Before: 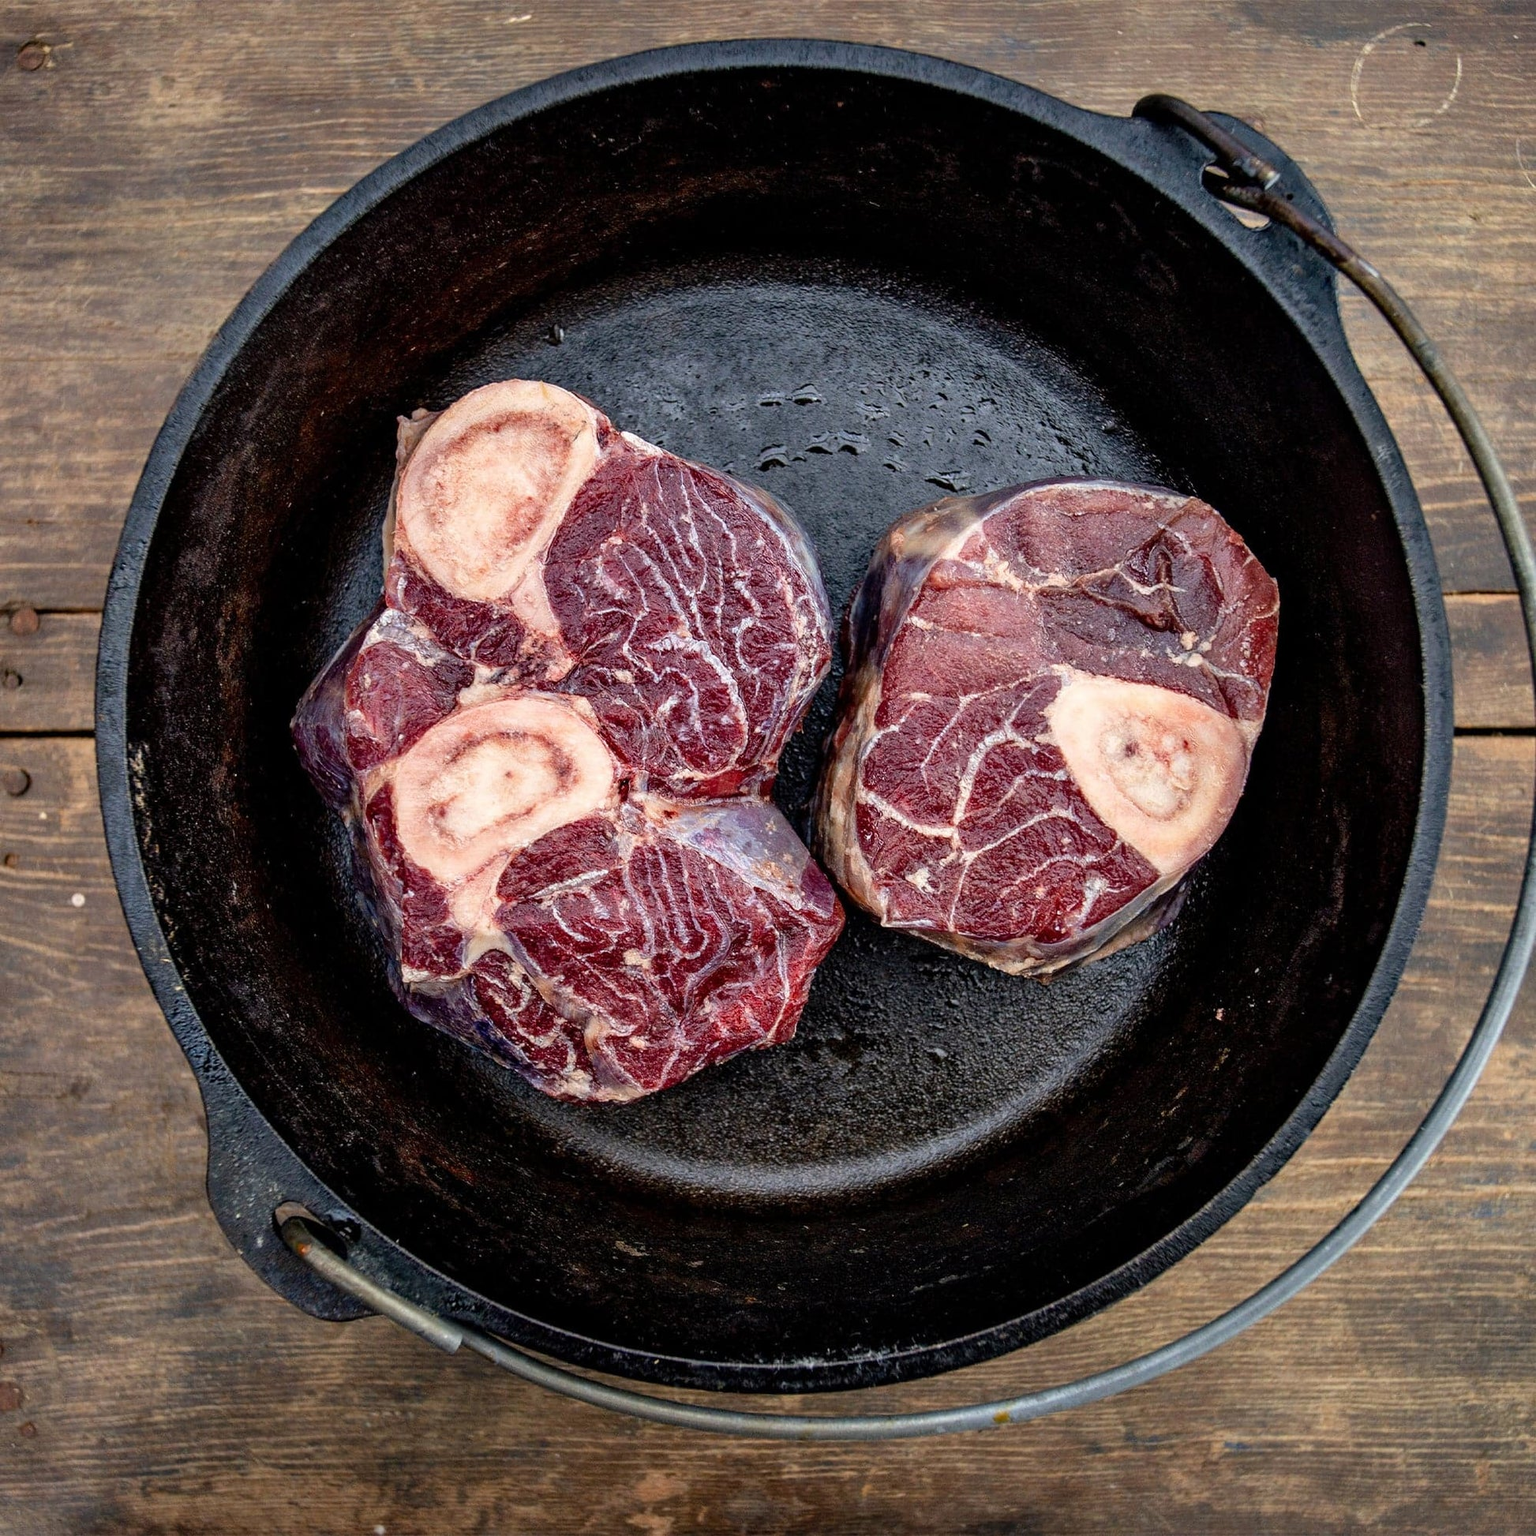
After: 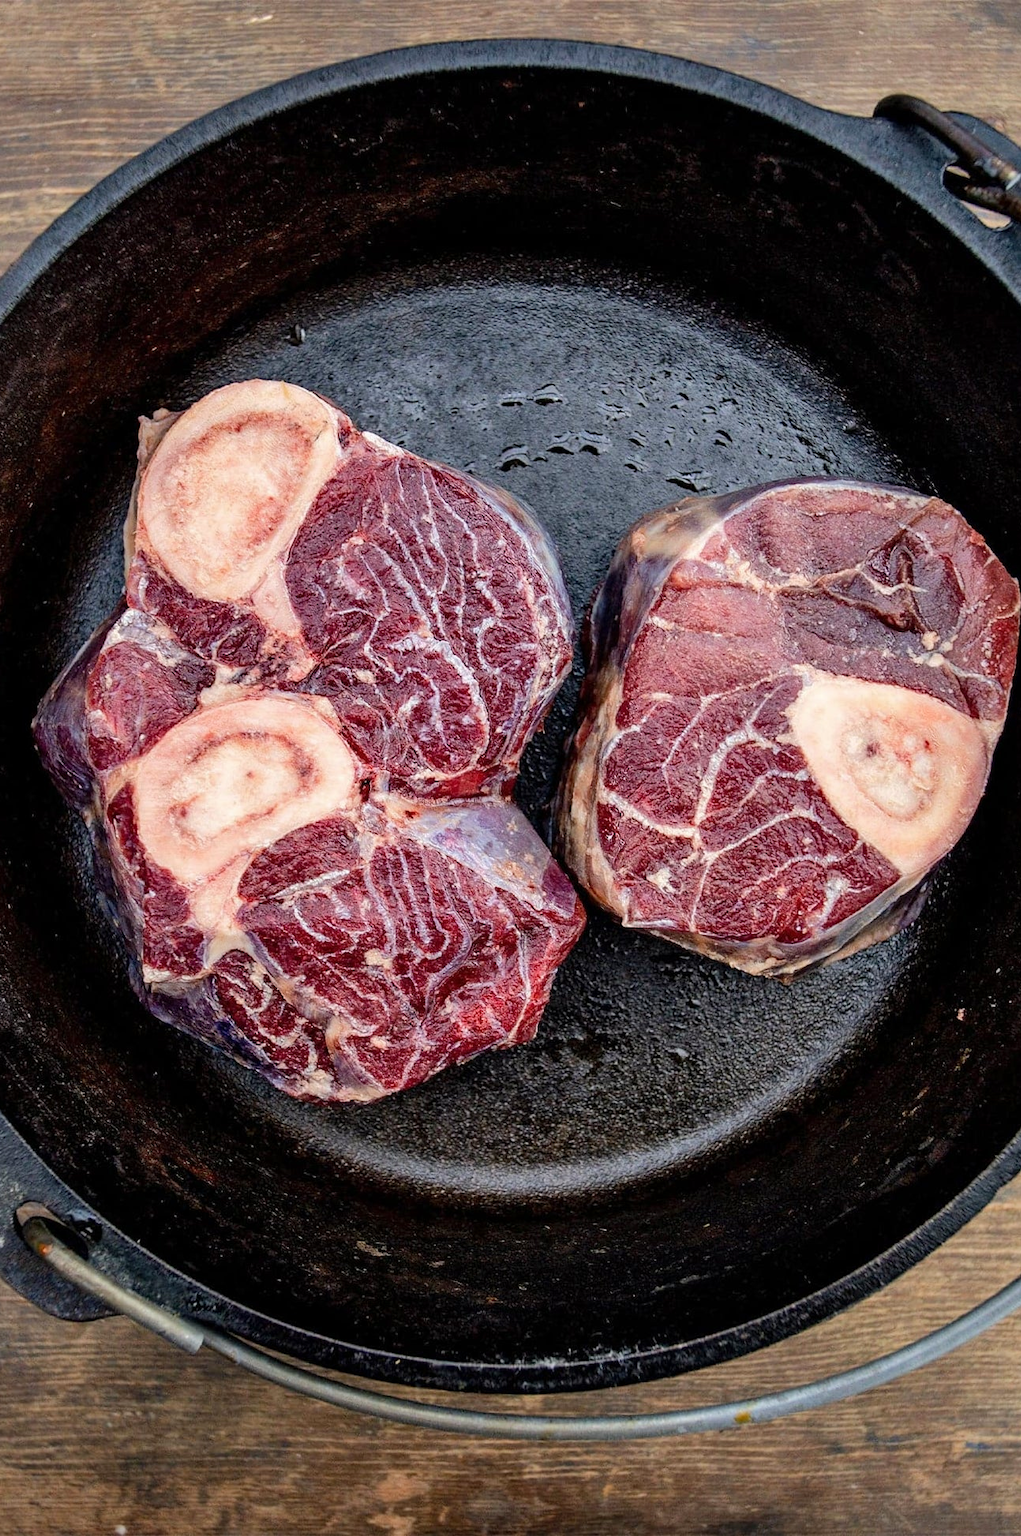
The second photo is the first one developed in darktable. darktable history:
crop: left 16.899%, right 16.556%
base curve: curves: ch0 [(0, 0) (0.262, 0.32) (0.722, 0.705) (1, 1)]
